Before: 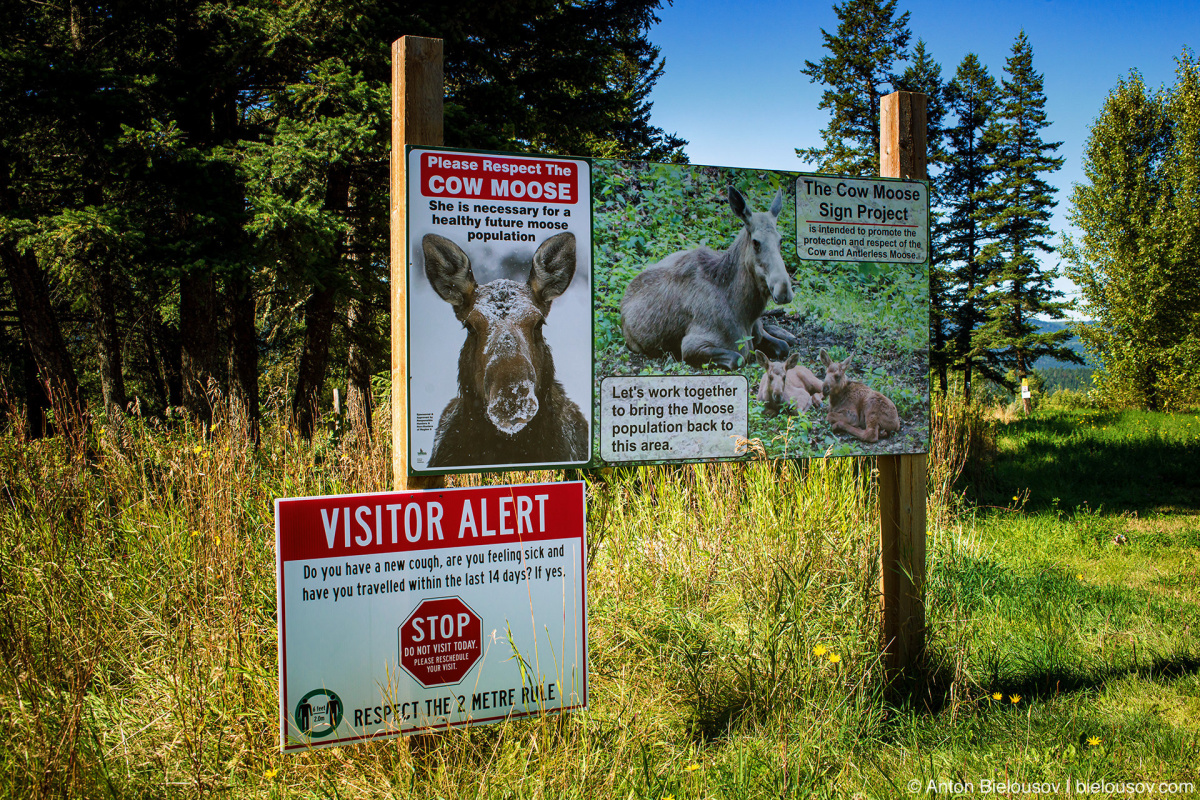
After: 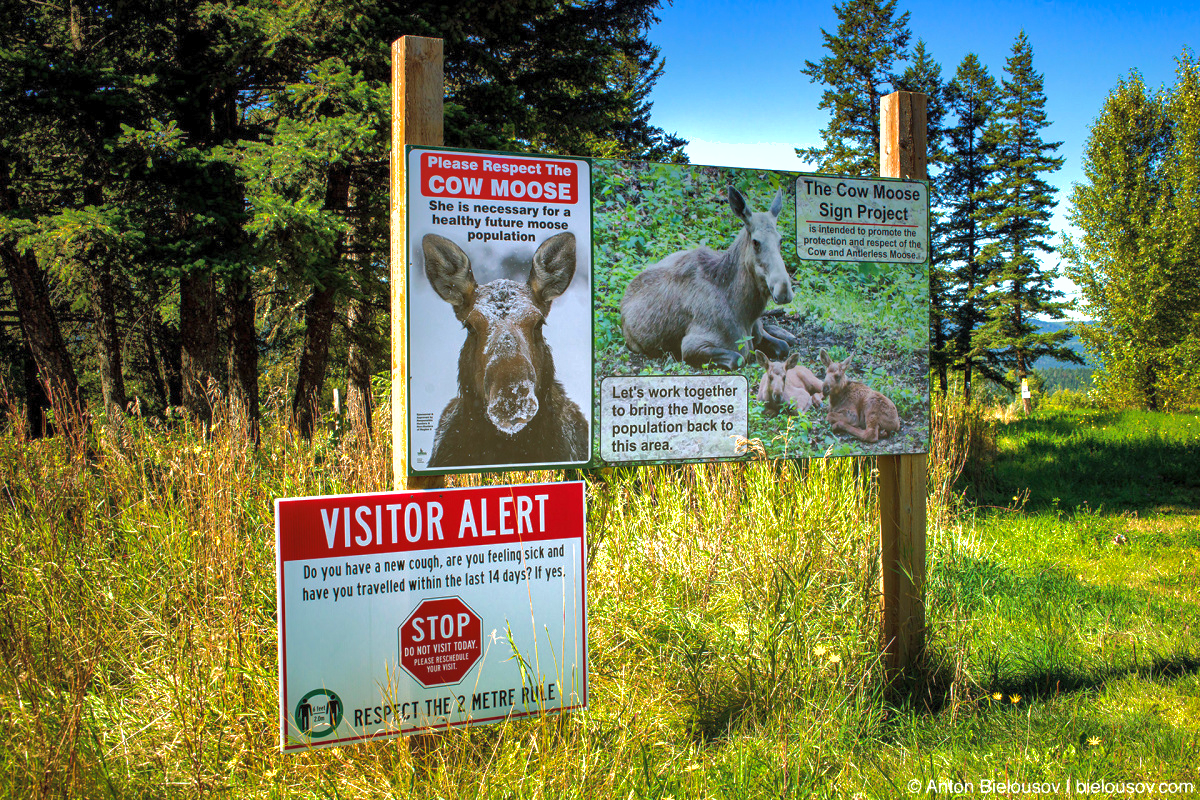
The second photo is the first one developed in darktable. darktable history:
shadows and highlights: shadows 60, highlights -60
exposure: black level correction 0, exposure 0.7 EV, compensate exposure bias true, compensate highlight preservation false
levels: mode automatic, black 0.023%, white 99.97%, levels [0.062, 0.494, 0.925]
